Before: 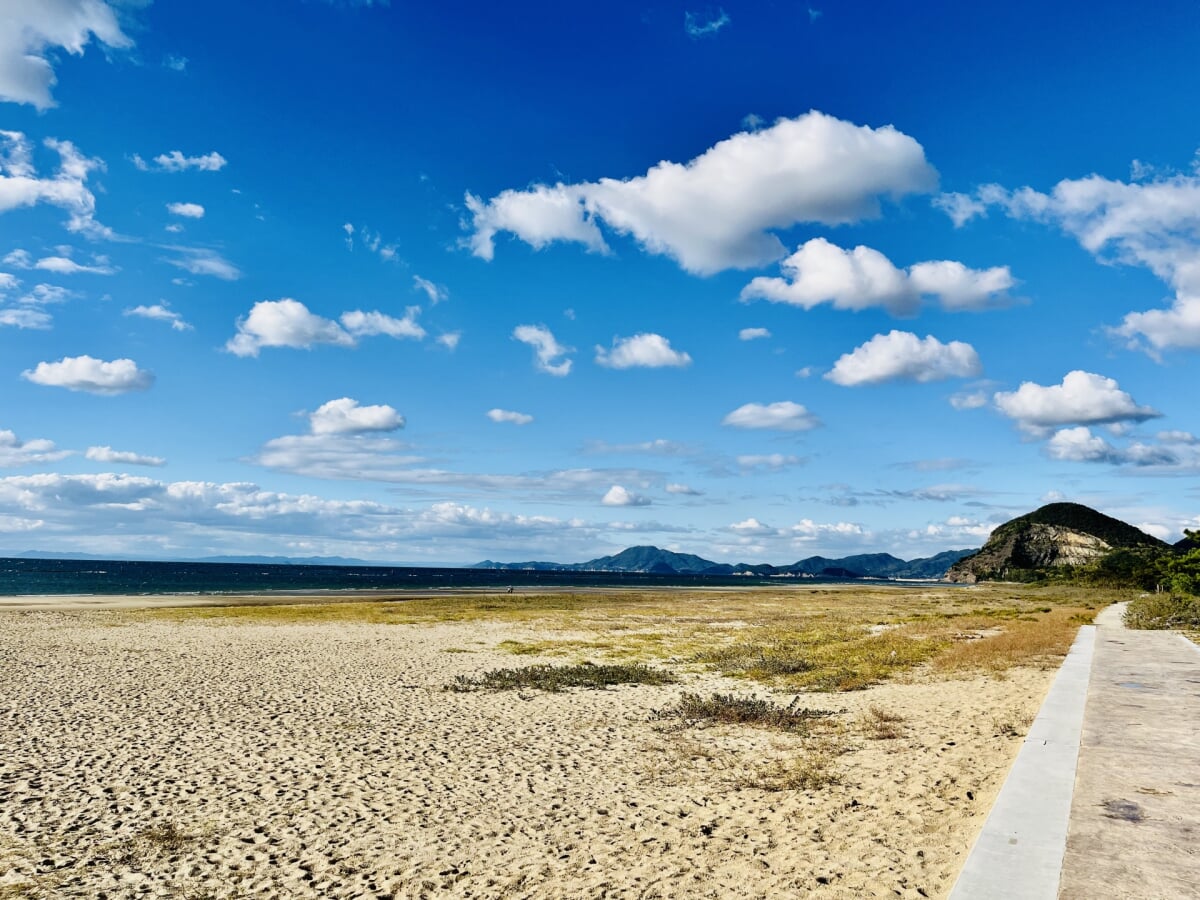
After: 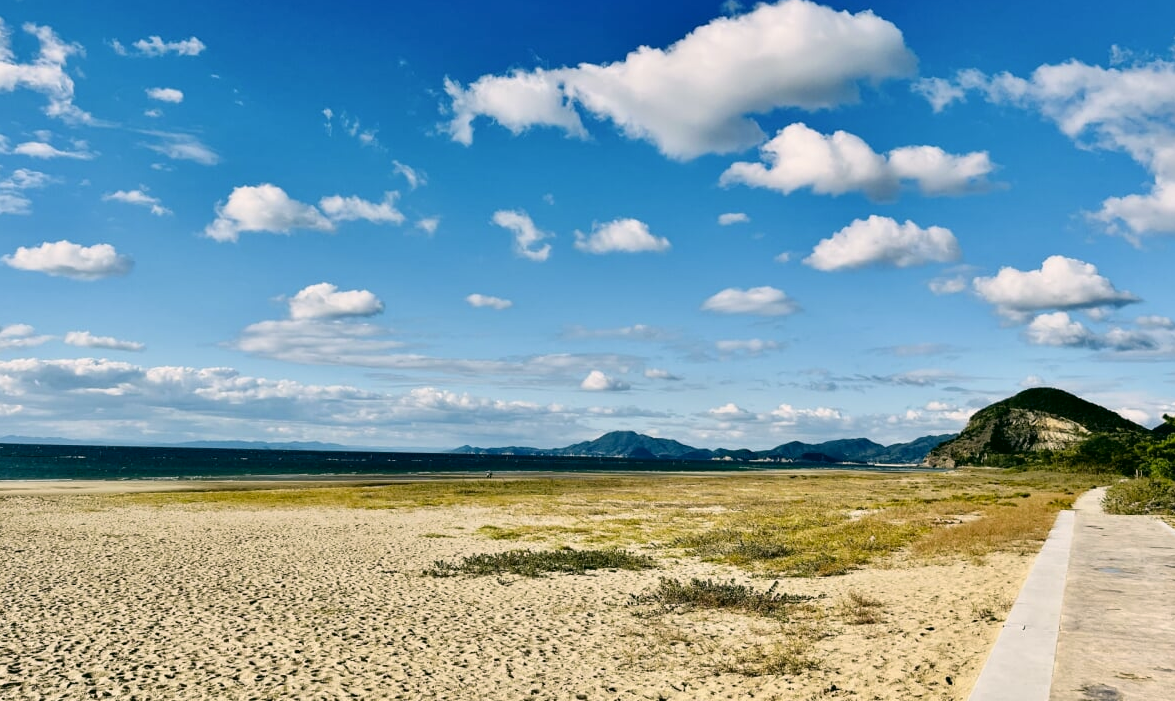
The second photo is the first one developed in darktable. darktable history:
color correction: highlights a* 4.02, highlights b* 4.98, shadows a* -7.55, shadows b* 4.98
crop and rotate: left 1.814%, top 12.818%, right 0.25%, bottom 9.225%
